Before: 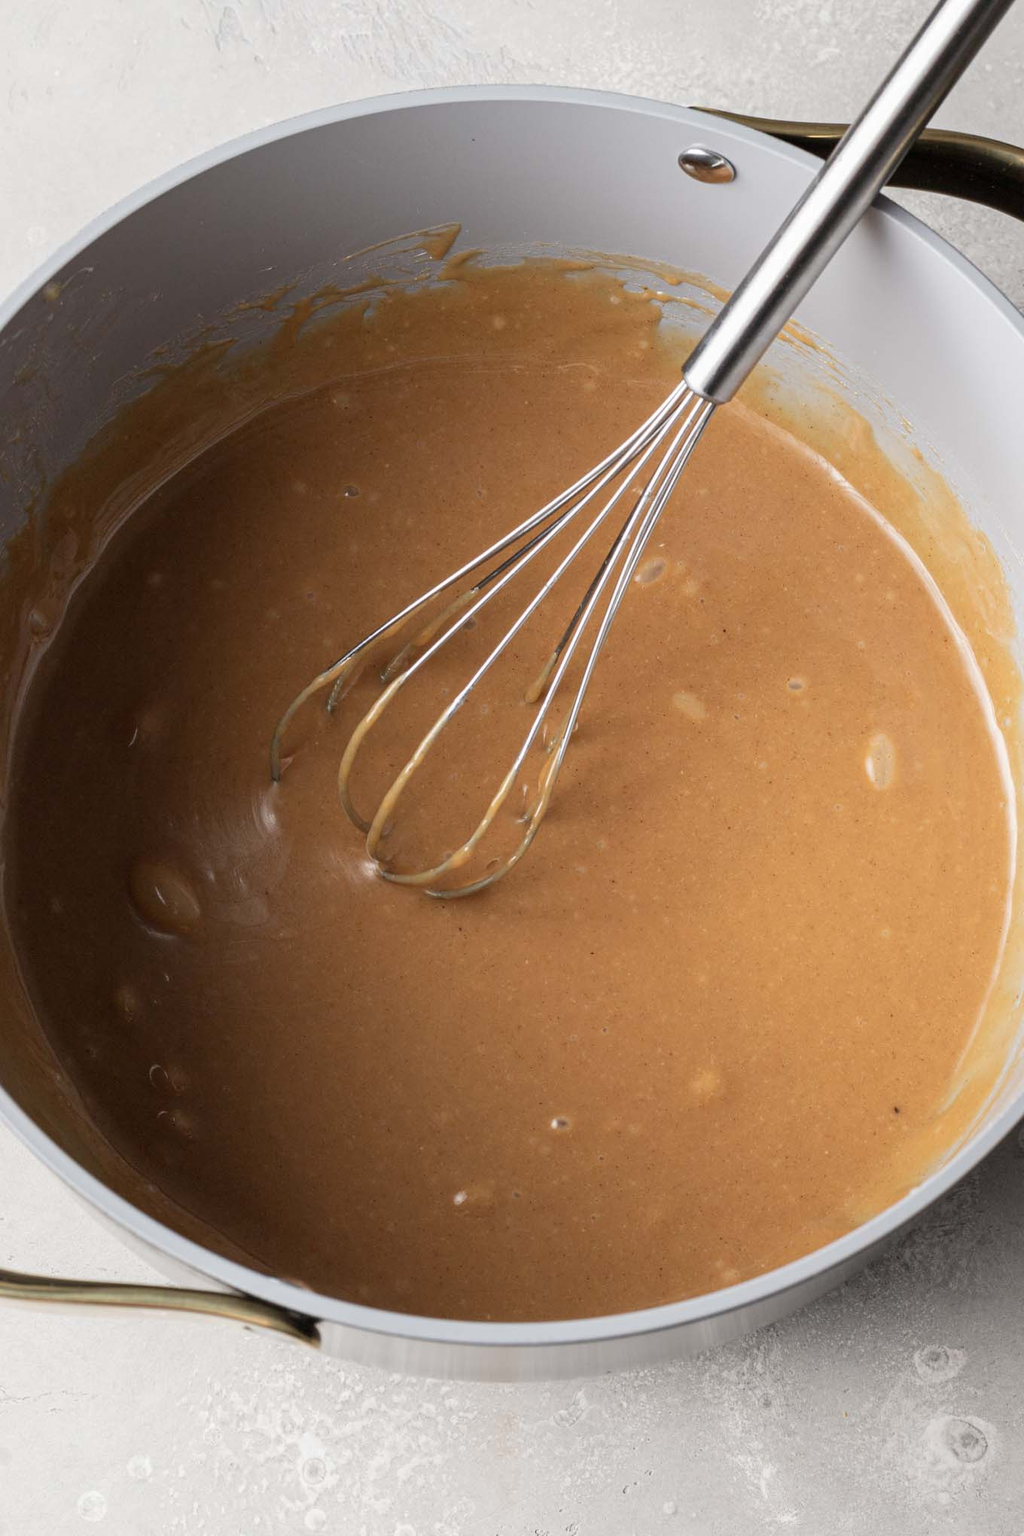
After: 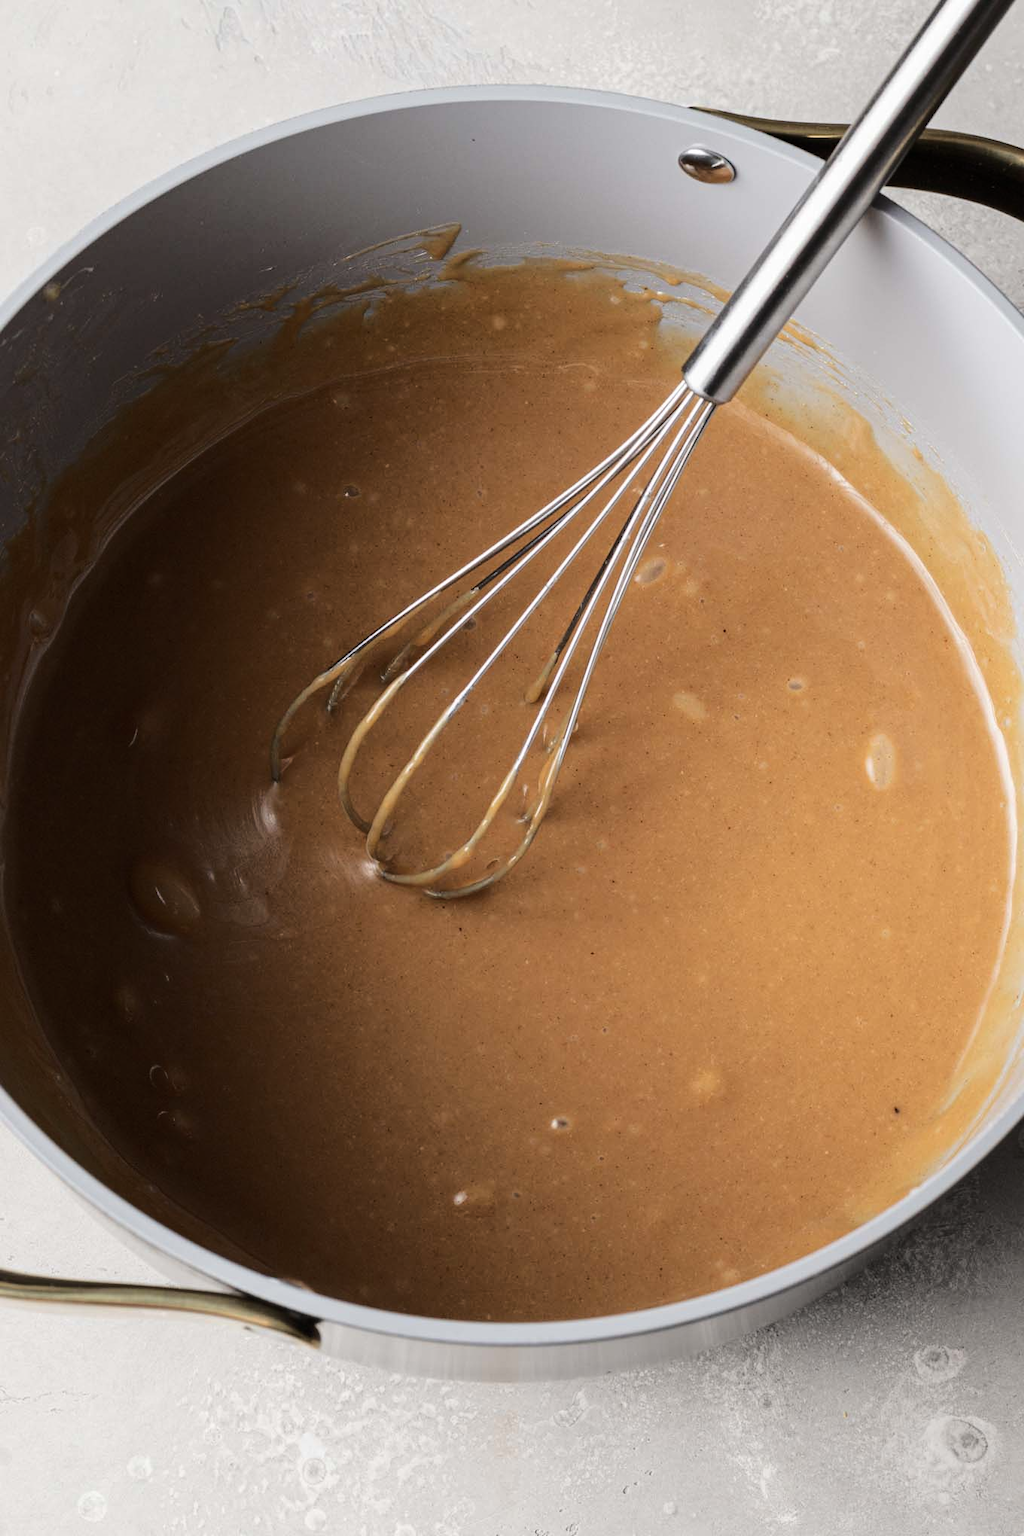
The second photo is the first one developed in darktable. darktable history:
base curve: curves: ch0 [(0, 0) (0.073, 0.04) (0.157, 0.139) (0.492, 0.492) (0.758, 0.758) (1, 1)]
